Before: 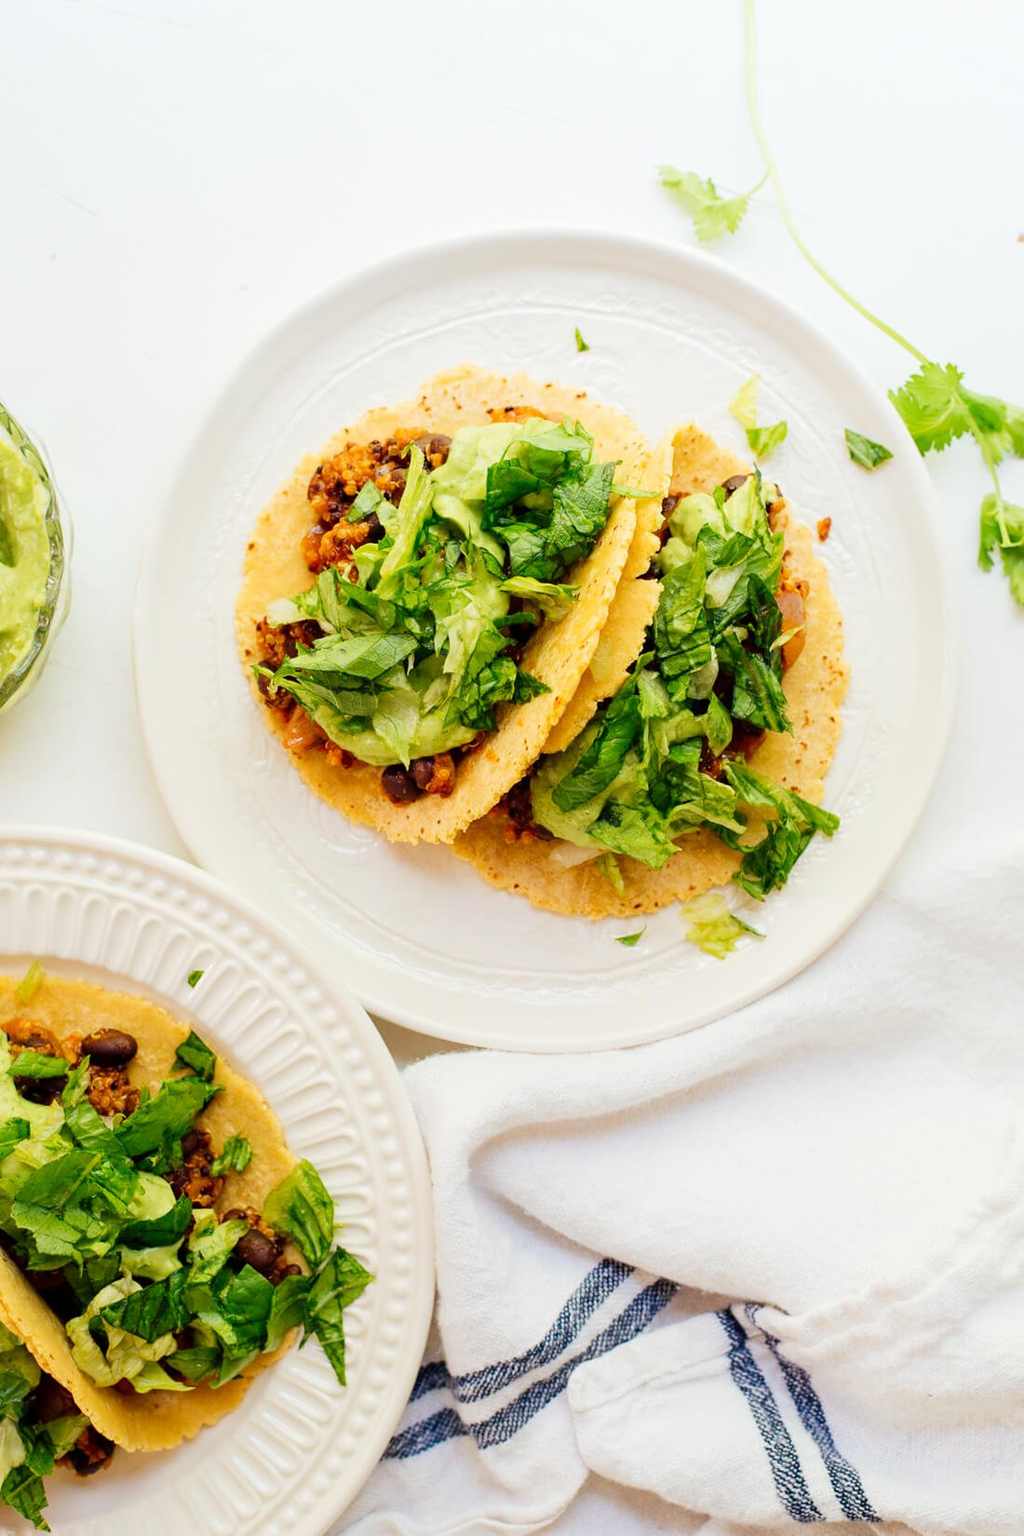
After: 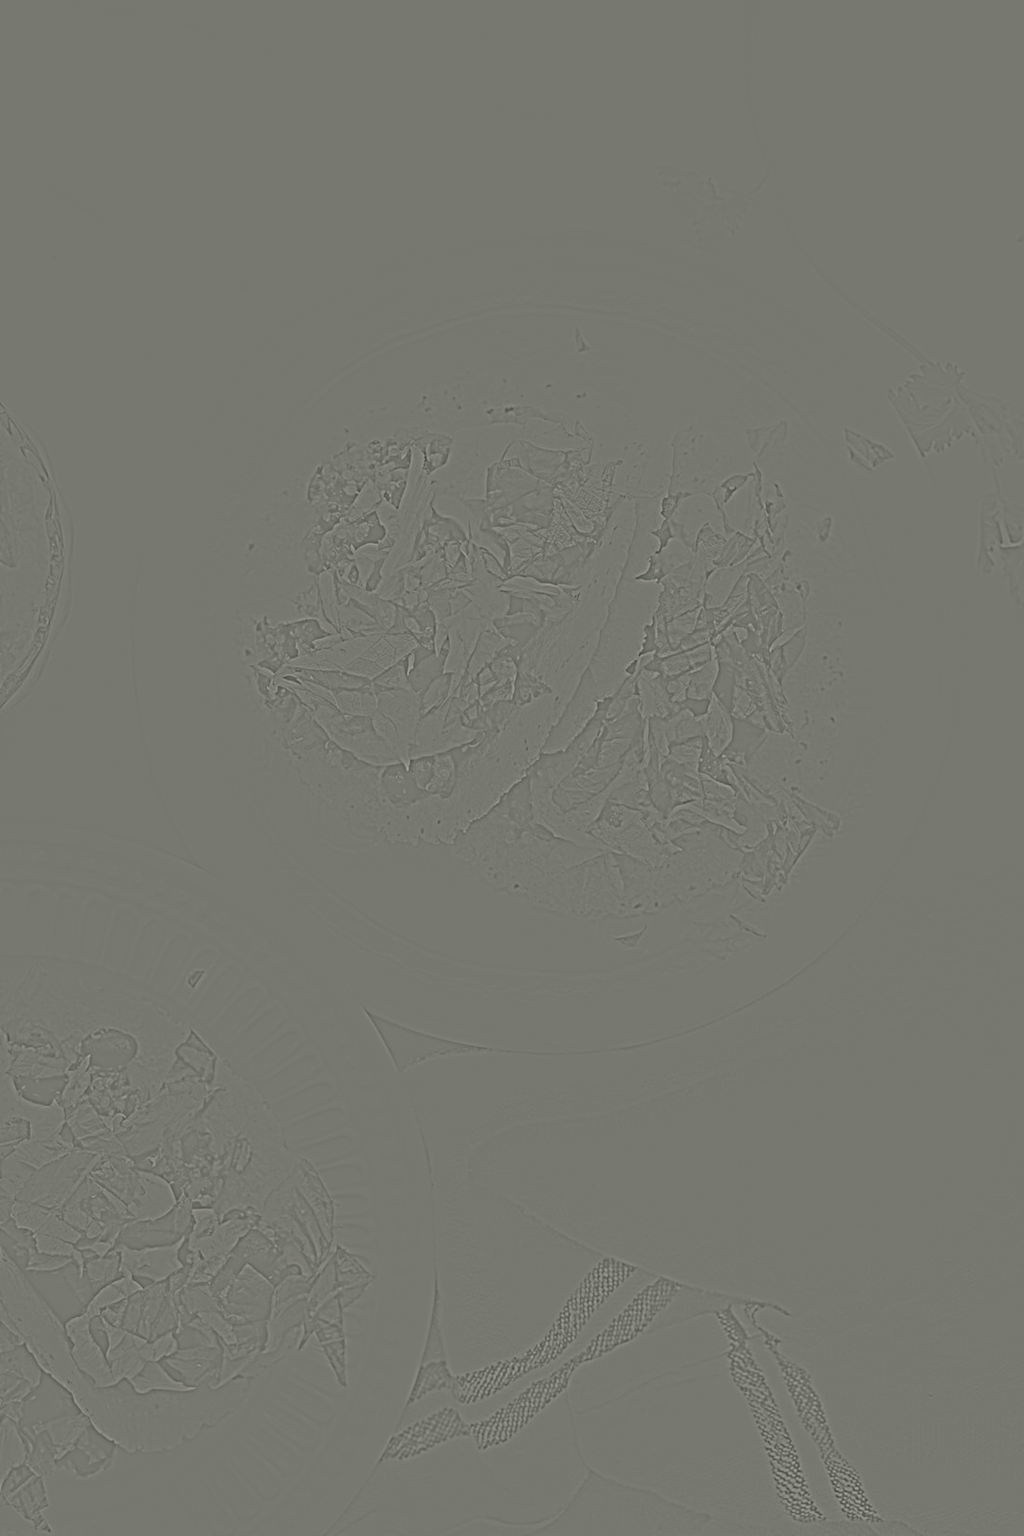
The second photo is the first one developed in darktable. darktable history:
color correction: highlights a* 4.02, highlights b* 4.98, shadows a* -7.55, shadows b* 4.98
color balance rgb: perceptual saturation grading › global saturation 10%, global vibrance 20%
base curve: curves: ch0 [(0, 0) (0.297, 0.298) (1, 1)], preserve colors none
highpass: sharpness 9.84%, contrast boost 9.94%
